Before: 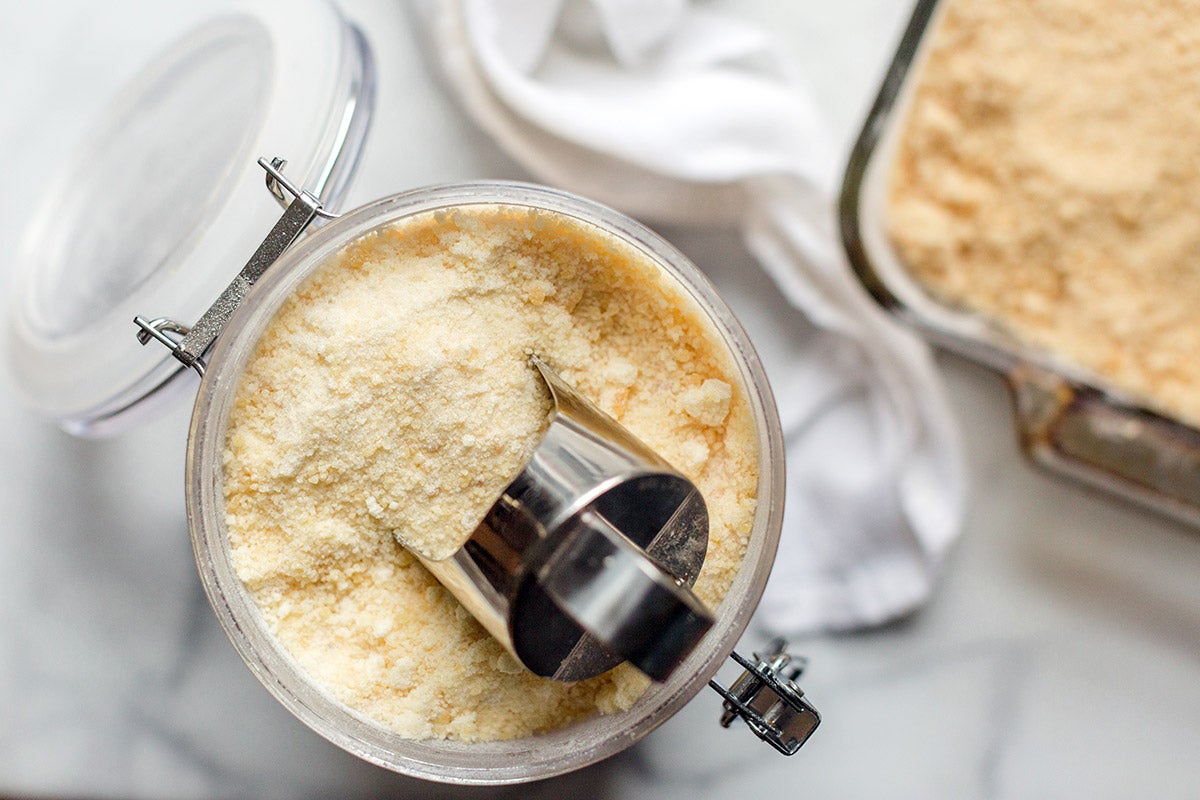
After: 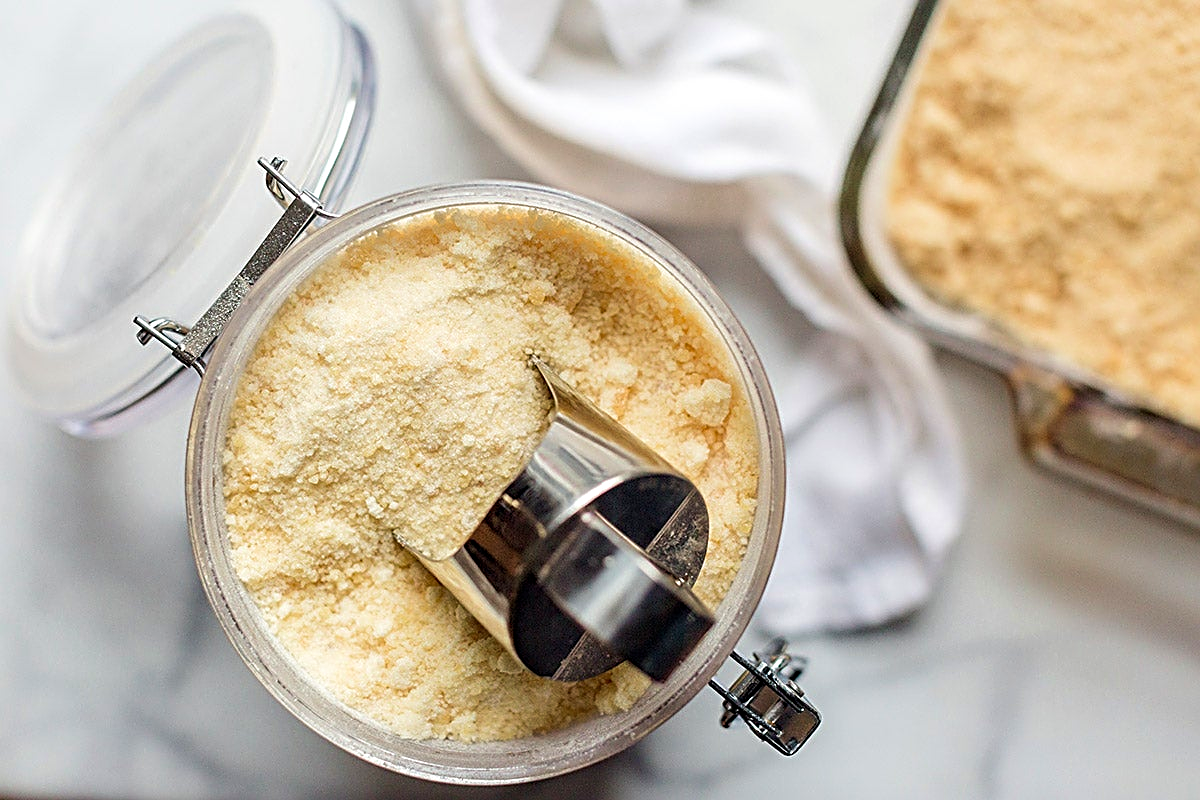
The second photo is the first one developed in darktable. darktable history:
sharpen: radius 2.541, amount 0.646
velvia: on, module defaults
